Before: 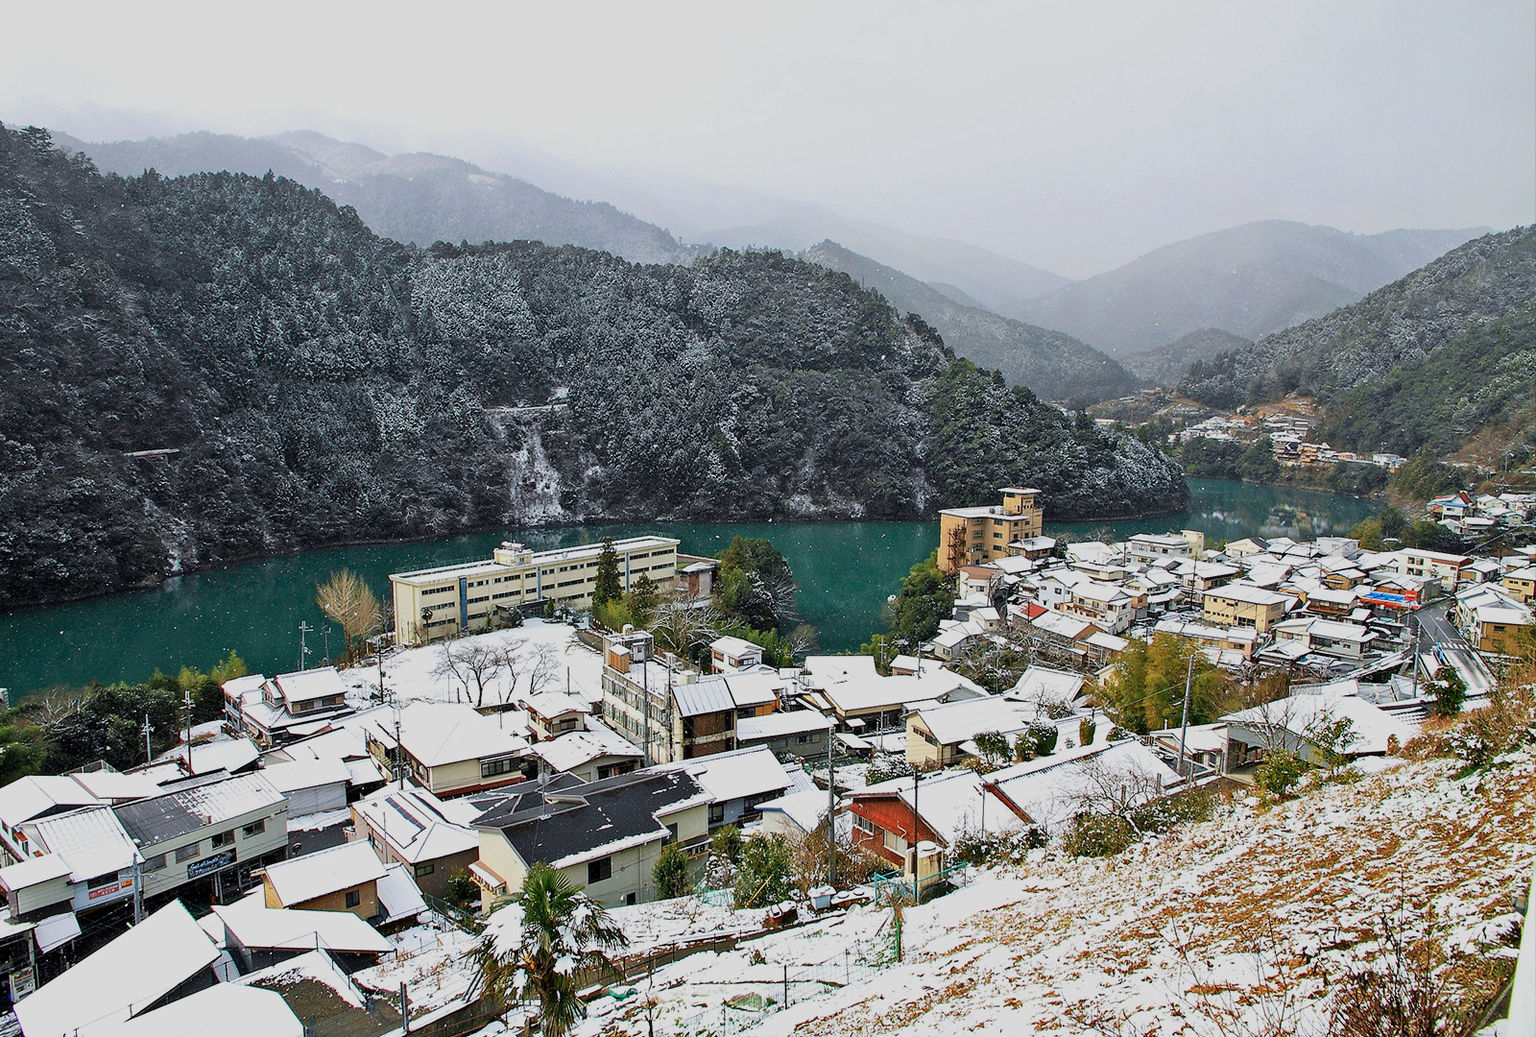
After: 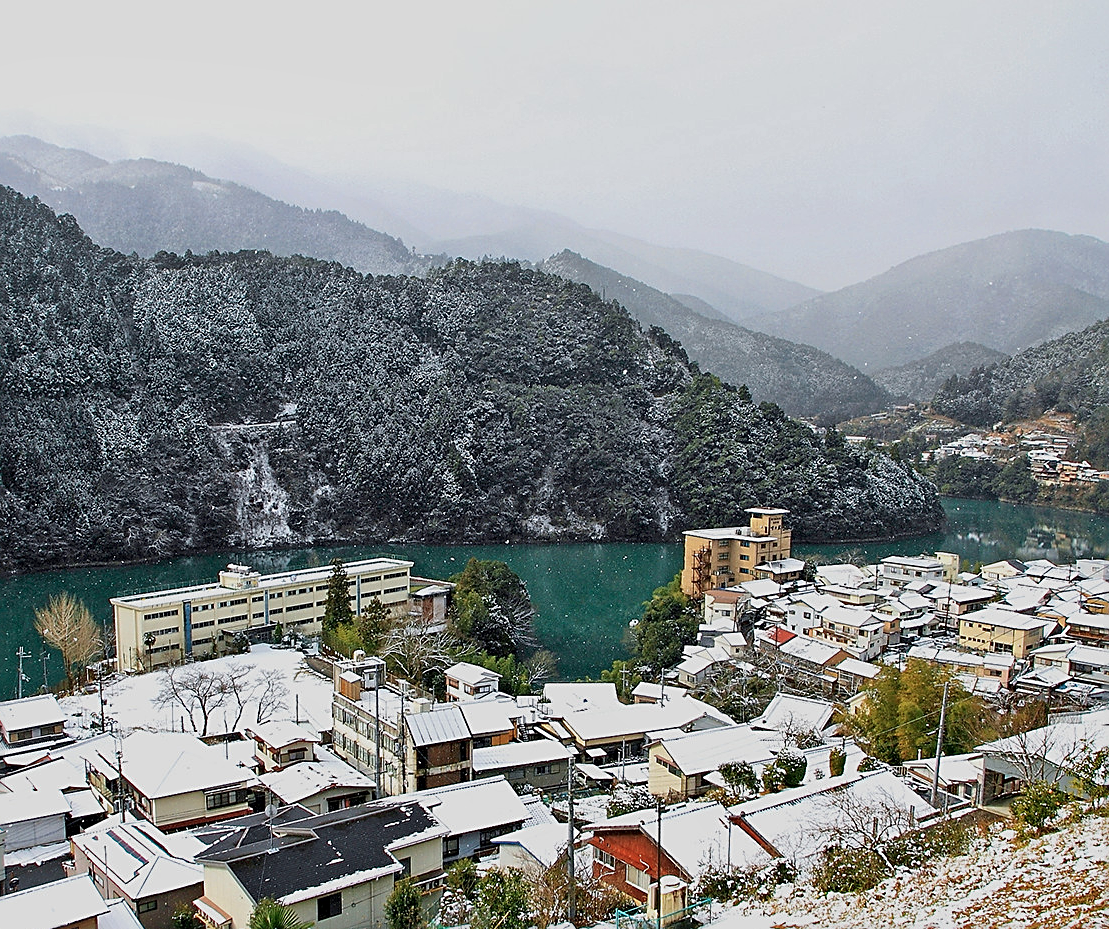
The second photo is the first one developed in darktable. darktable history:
crop: left 18.479%, right 12.2%, bottom 13.971%
local contrast: mode bilateral grid, contrast 20, coarseness 50, detail 130%, midtone range 0.2
sharpen: on, module defaults
